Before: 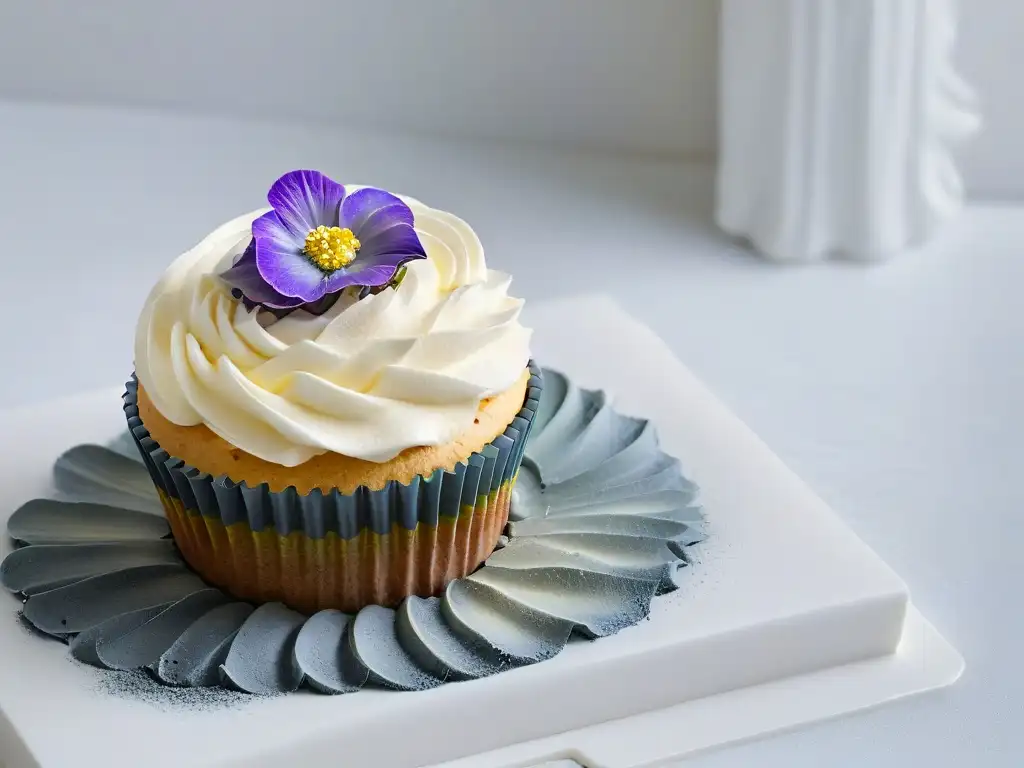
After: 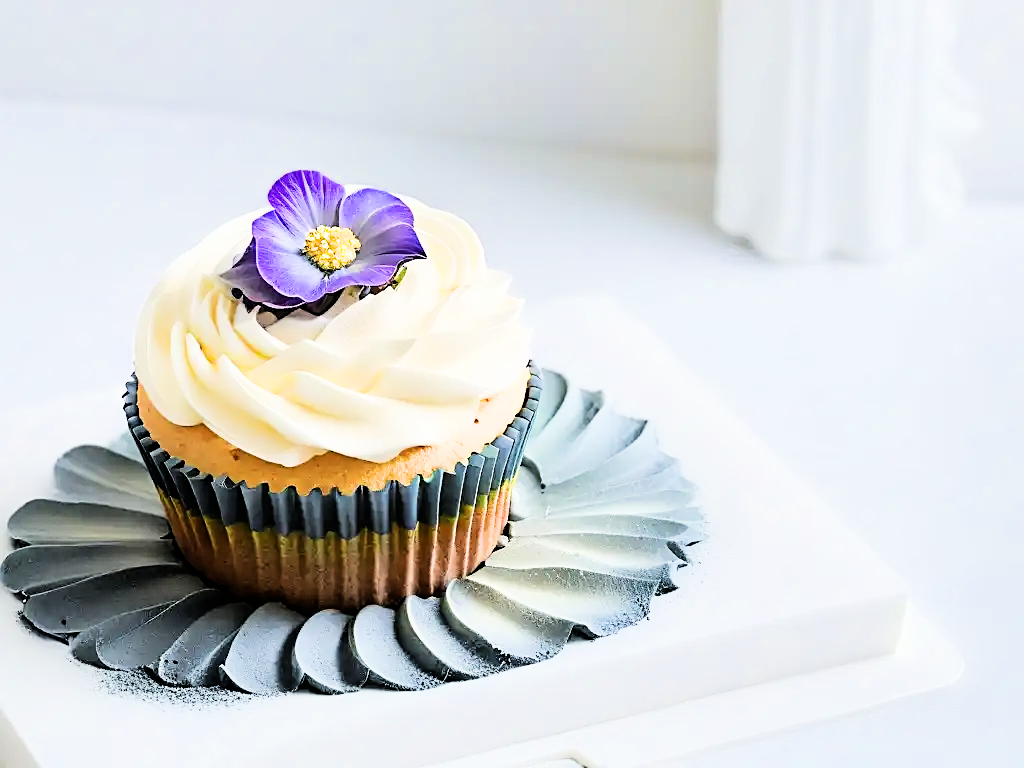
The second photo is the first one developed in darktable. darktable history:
filmic rgb: black relative exposure -5 EV, hardness 2.88, contrast 1.5
exposure: black level correction 0, exposure 1.3 EV, compensate exposure bias true, compensate highlight preservation false
sharpen: on, module defaults
